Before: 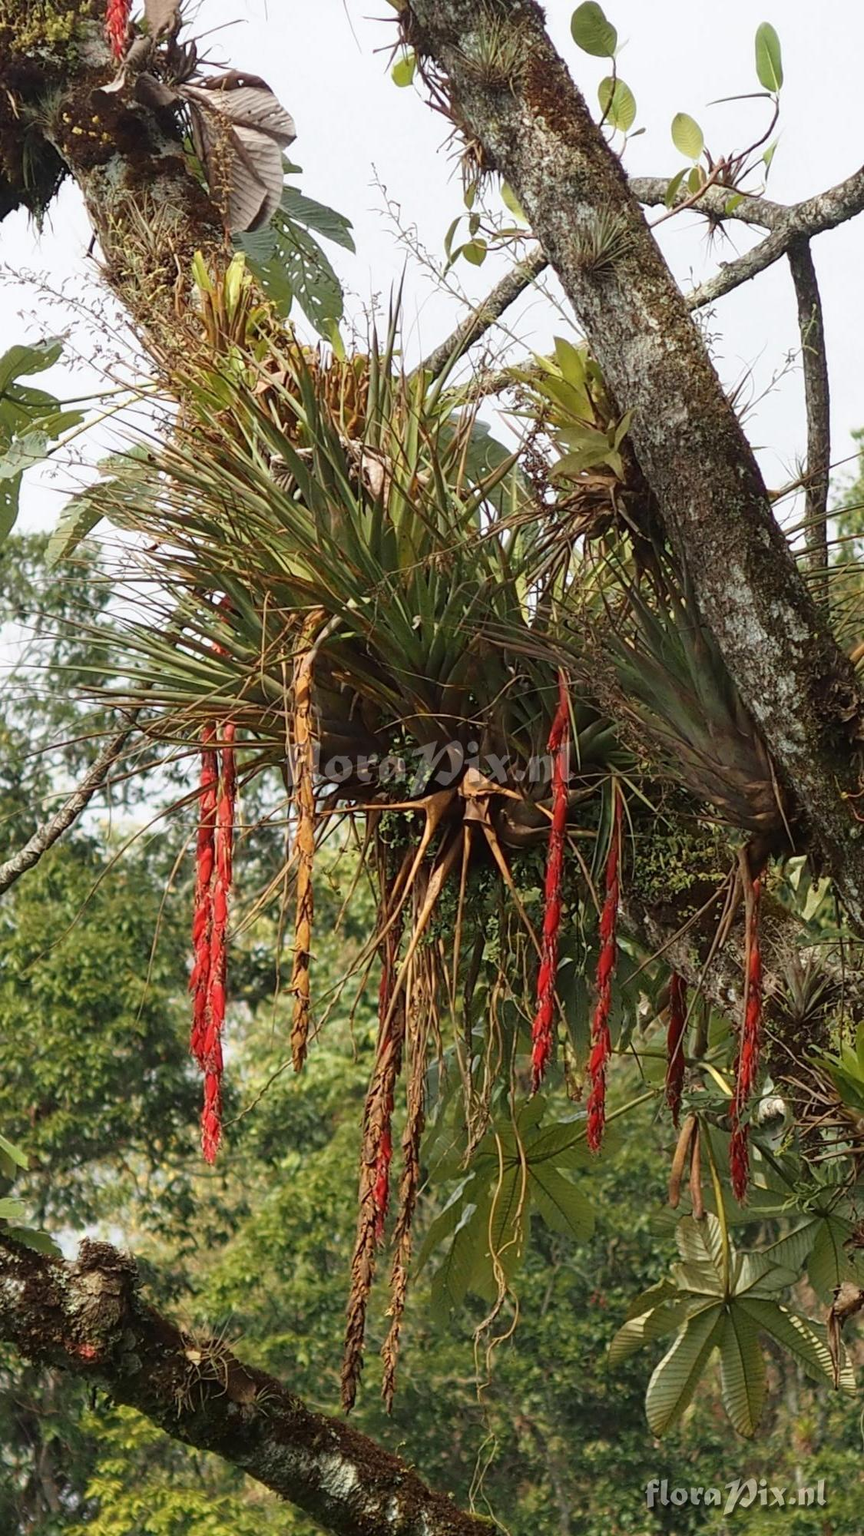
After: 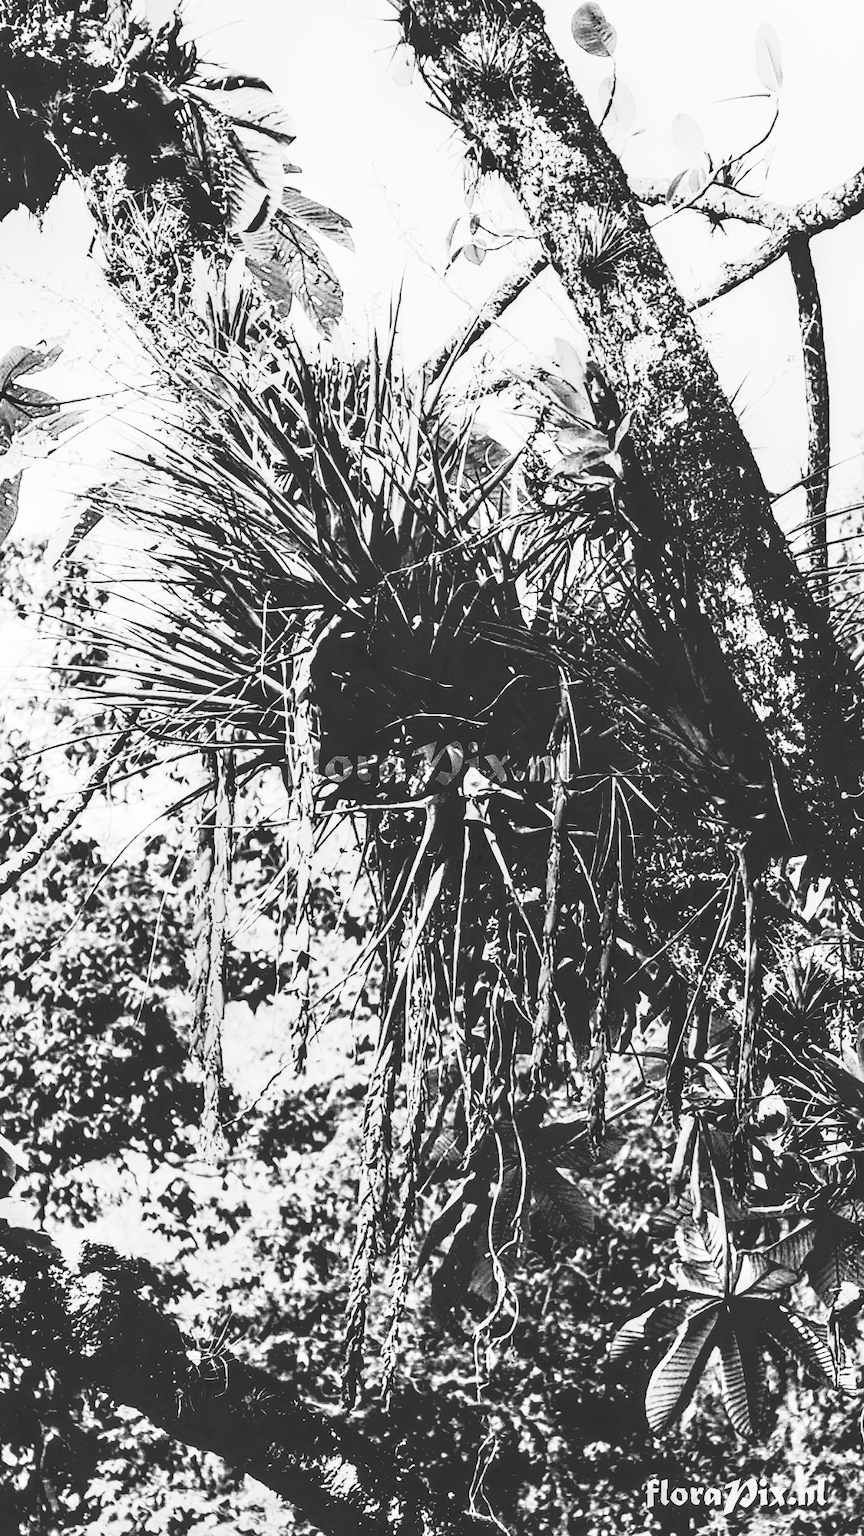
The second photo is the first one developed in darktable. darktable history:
contrast brightness saturation: contrast 0.83, brightness 0.59, saturation 0.59
monochrome: on, module defaults
white balance: red 1.05, blue 1.072
color correction: highlights a* 17.88, highlights b* 18.79
local contrast: detail 130%
base curve: curves: ch0 [(0.065, 0.026) (0.236, 0.358) (0.53, 0.546) (0.777, 0.841) (0.924, 0.992)], preserve colors average RGB
color calibration: illuminant as shot in camera, x 0.358, y 0.373, temperature 4628.91 K
